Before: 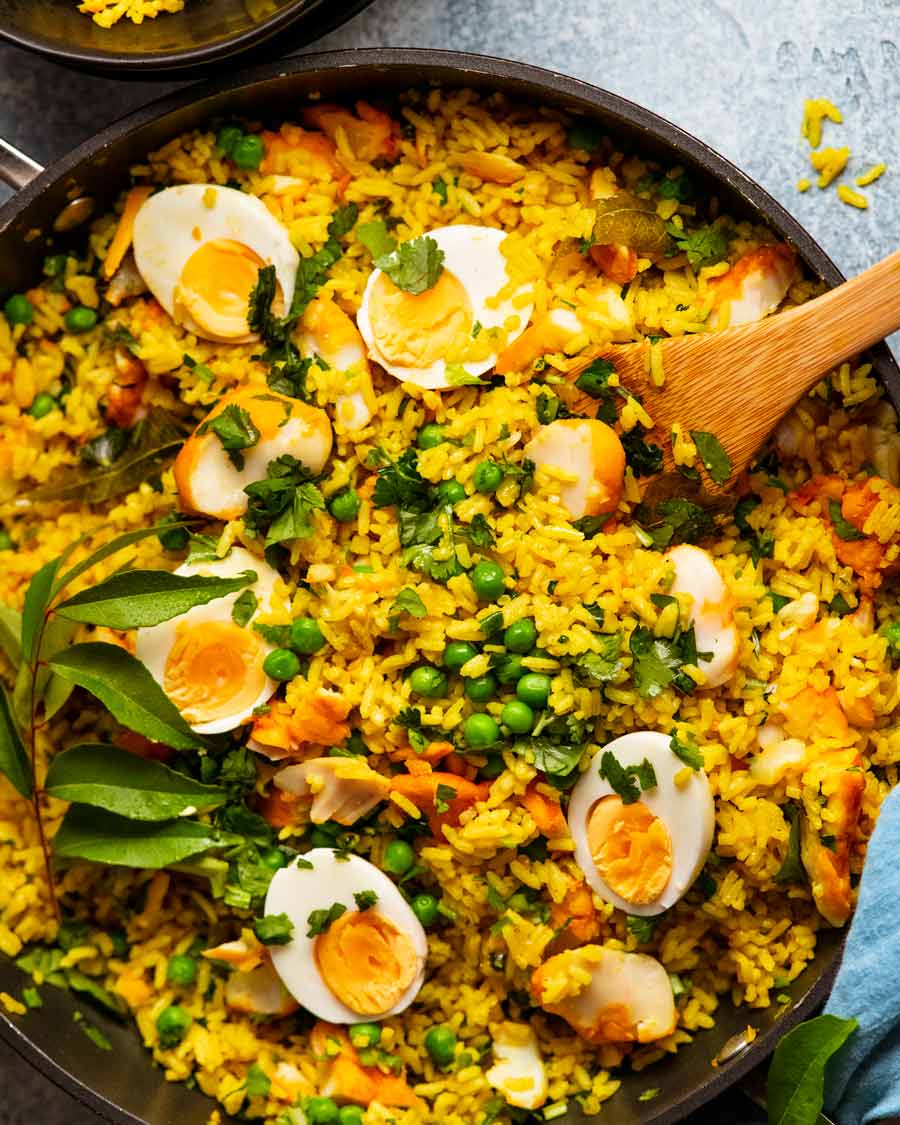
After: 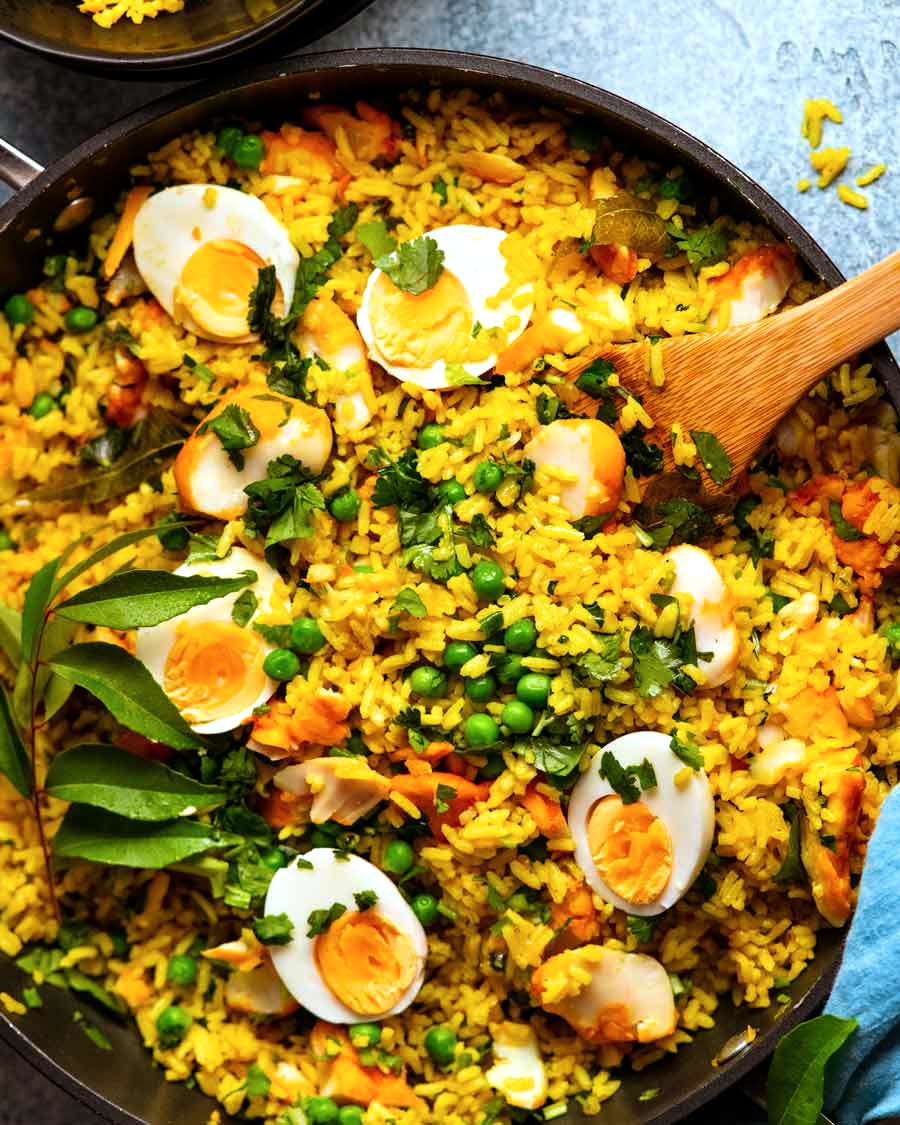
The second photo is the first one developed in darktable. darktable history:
color correction: highlights a* -4.18, highlights b* -10.81
color balance: contrast 10%
